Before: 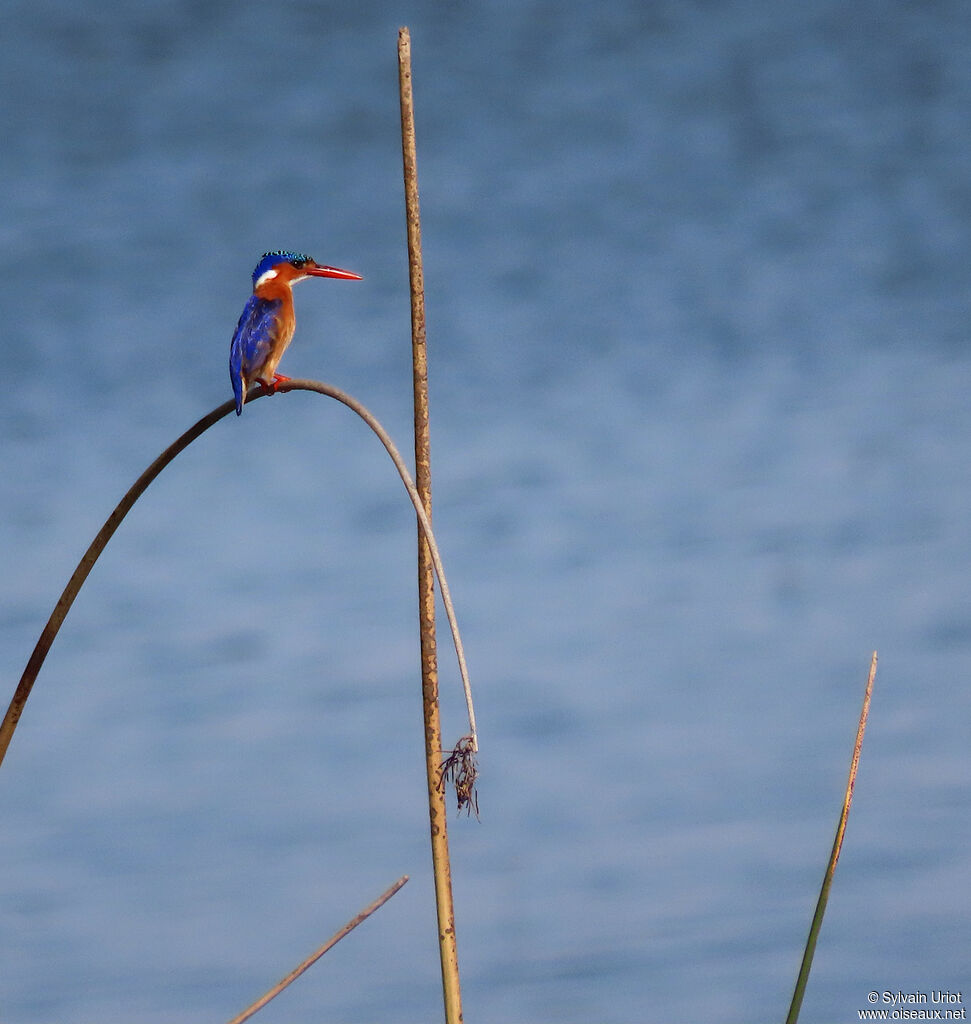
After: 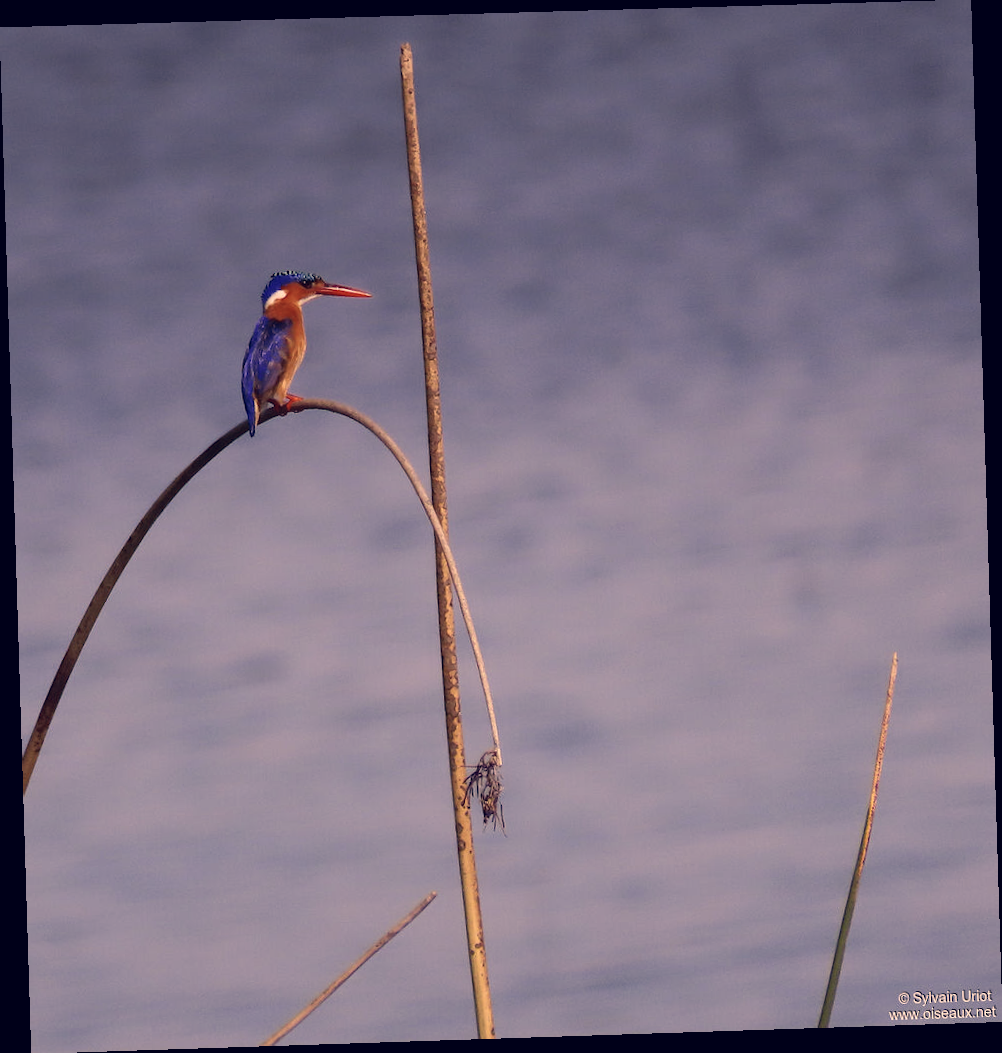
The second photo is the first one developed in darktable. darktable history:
rotate and perspective: rotation -1.77°, lens shift (horizontal) 0.004, automatic cropping off
color correction: highlights a* 19.59, highlights b* 27.49, shadows a* 3.46, shadows b* -17.28, saturation 0.73
graduated density: density 0.38 EV, hardness 21%, rotation -6.11°, saturation 32%
